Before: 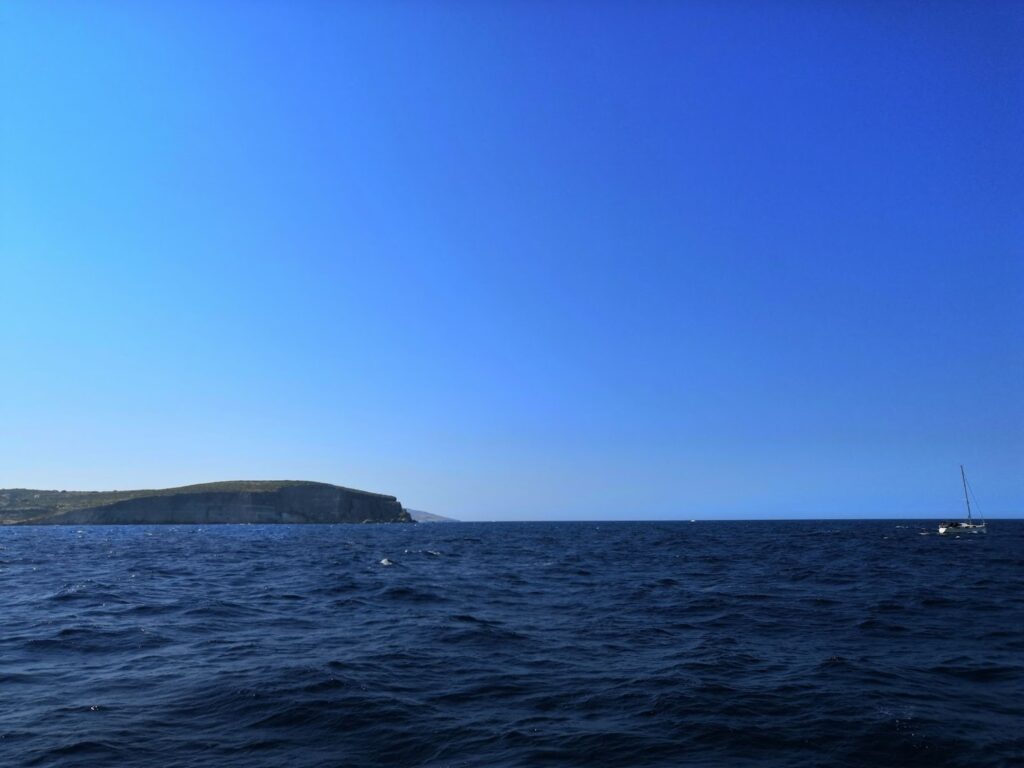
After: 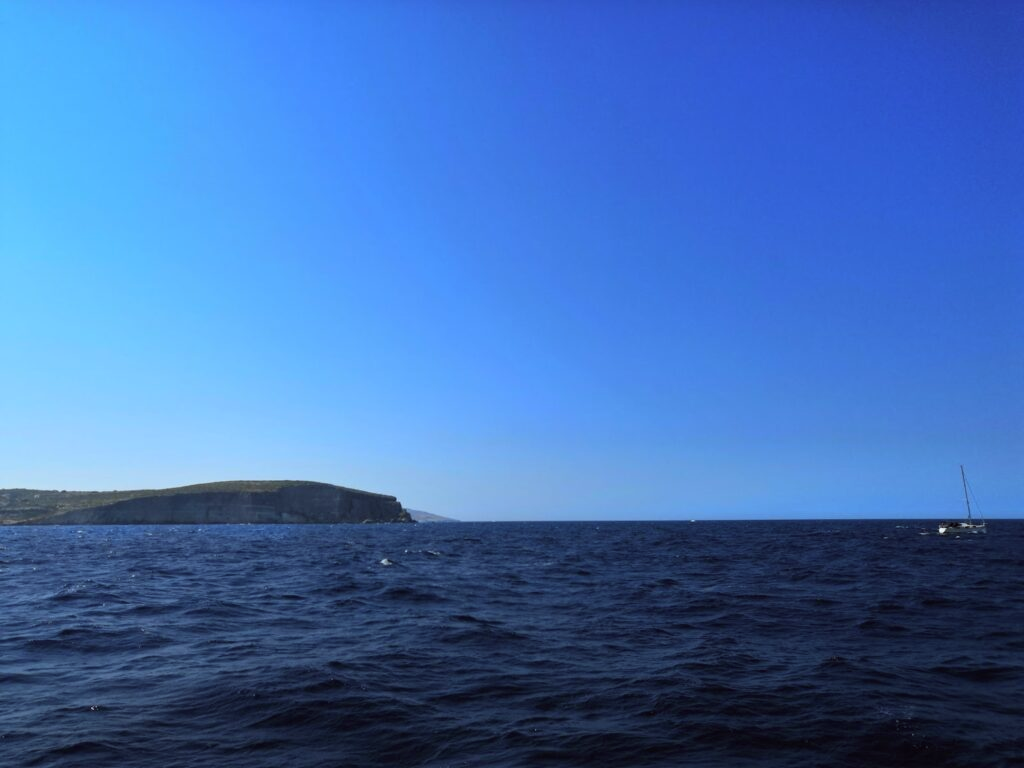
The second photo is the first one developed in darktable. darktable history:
color correction: highlights a* -2.9, highlights b* -2.49, shadows a* 2.3, shadows b* 2.75
